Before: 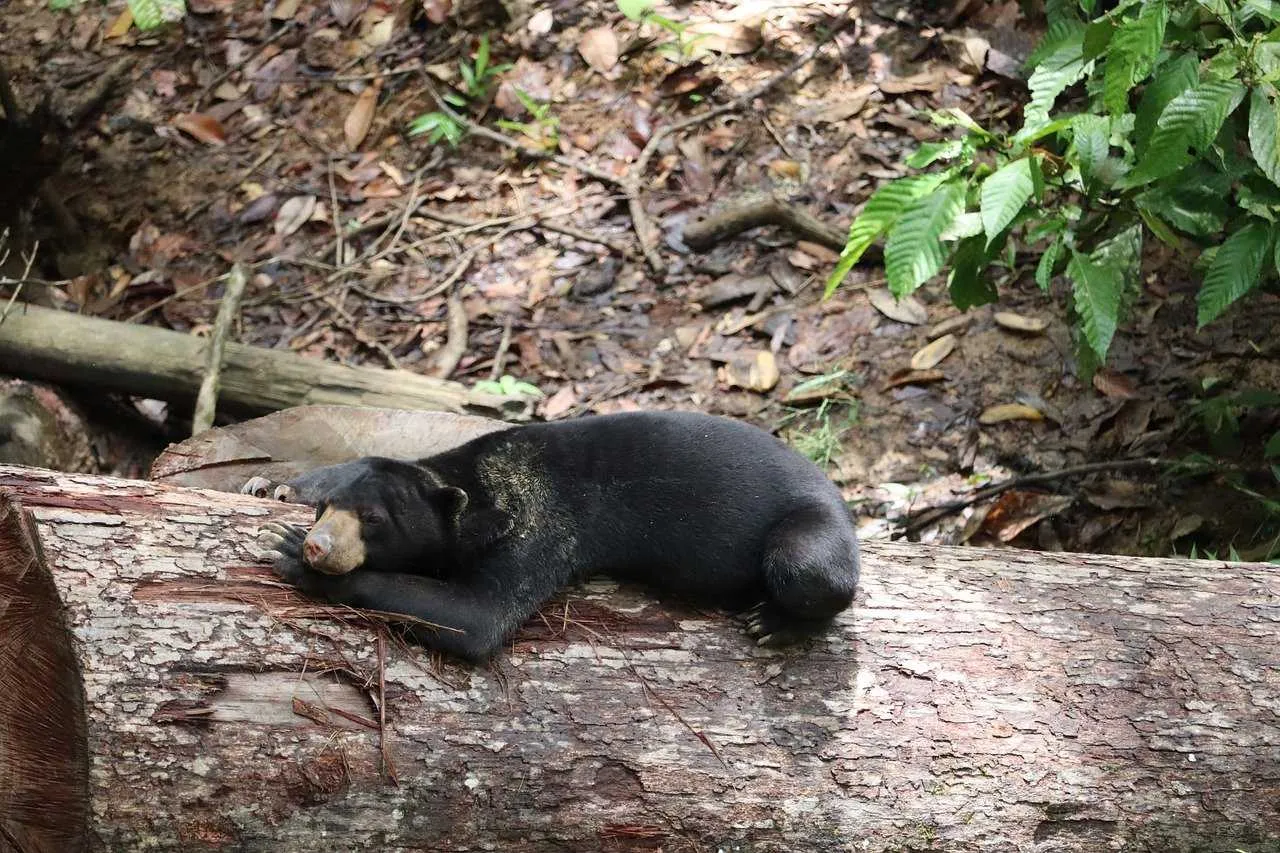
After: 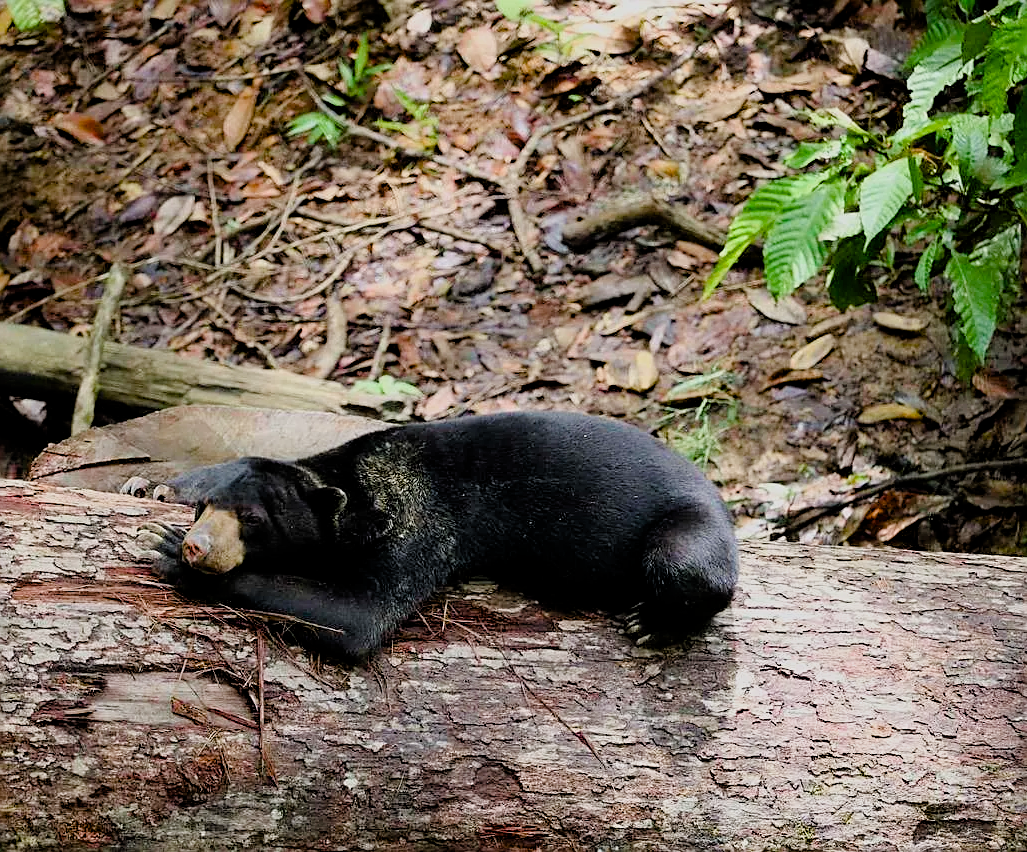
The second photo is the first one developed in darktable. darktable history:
crop and rotate: left 9.518%, right 10.241%
filmic rgb: black relative exposure -7.6 EV, white relative exposure 4.65 EV, target black luminance 0%, hardness 3.53, latitude 50.4%, contrast 1.026, highlights saturation mix 9.02%, shadows ↔ highlights balance -0.176%, add noise in highlights 0.001, preserve chrominance luminance Y, color science v3 (2019), use custom middle-gray values true, contrast in highlights soft
sharpen: on, module defaults
color balance rgb: linear chroma grading › global chroma 15.582%, perceptual saturation grading › global saturation 14.401%, perceptual saturation grading › highlights -30.441%, perceptual saturation grading › shadows 51.358%, global vibrance 20%
